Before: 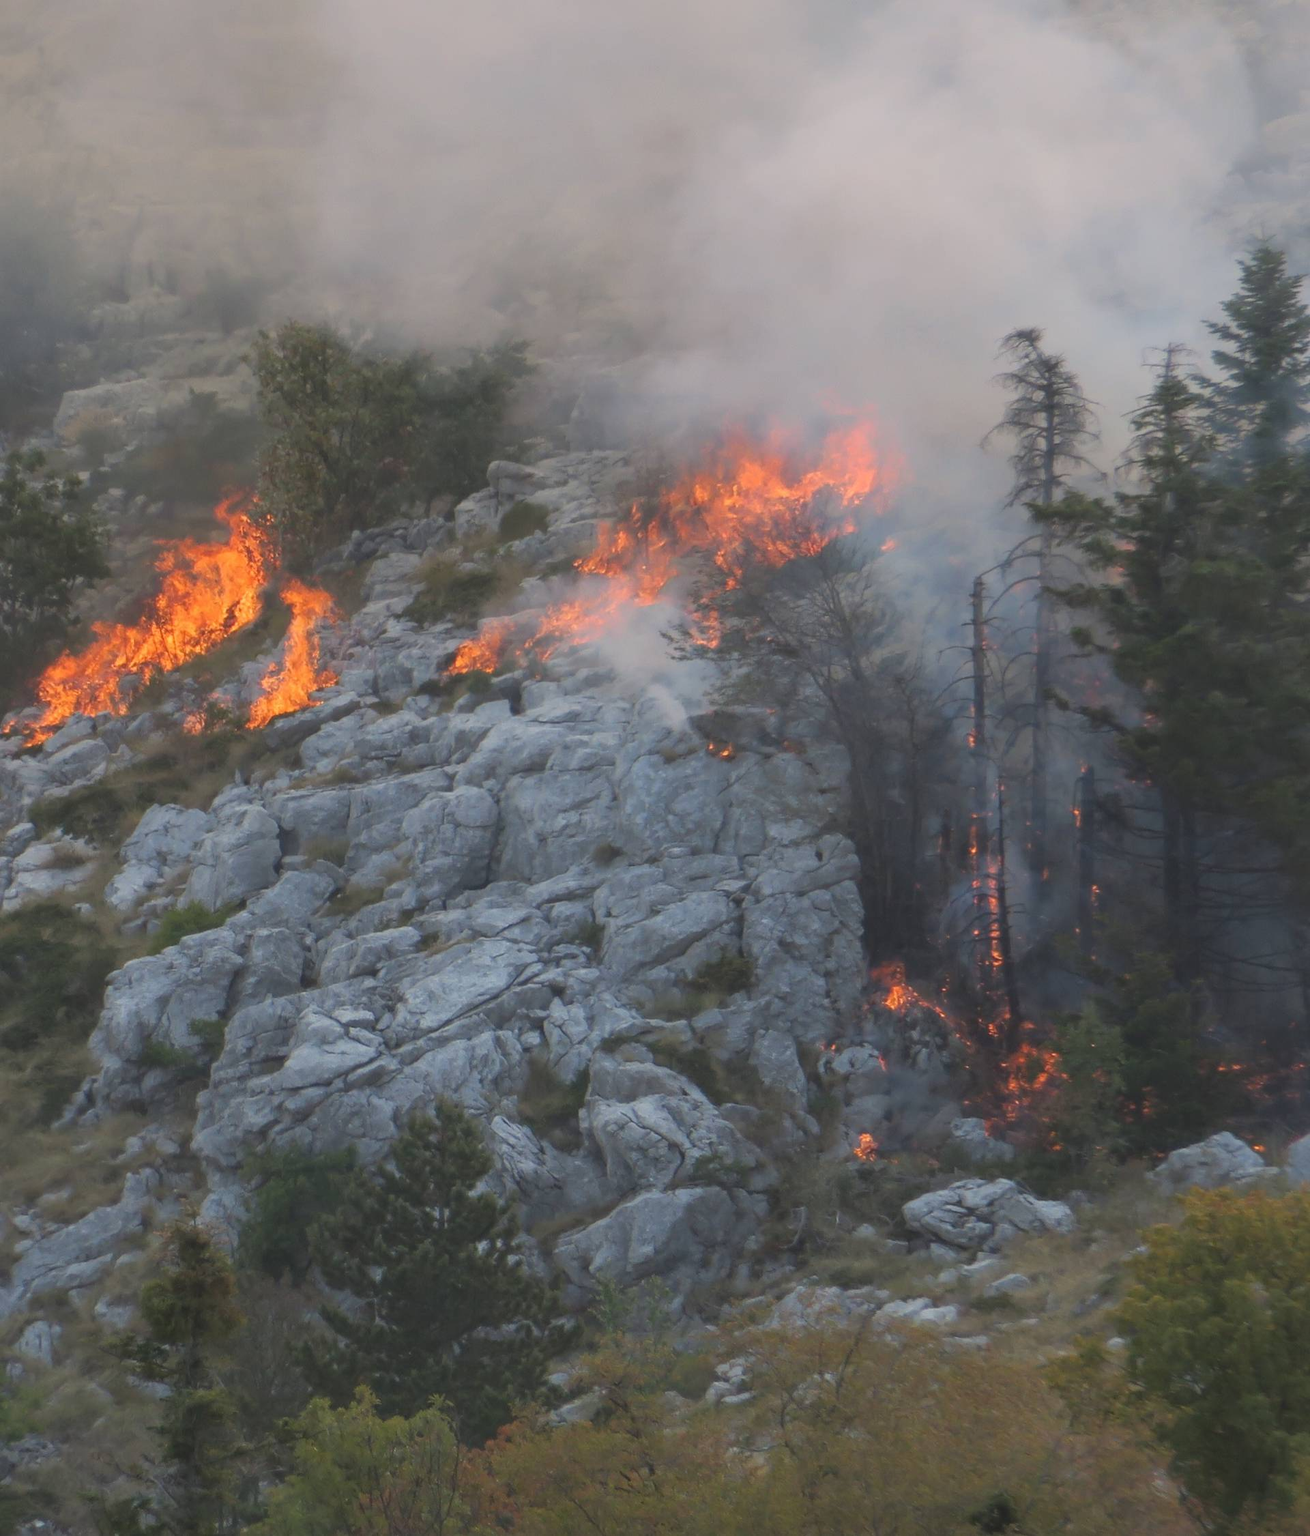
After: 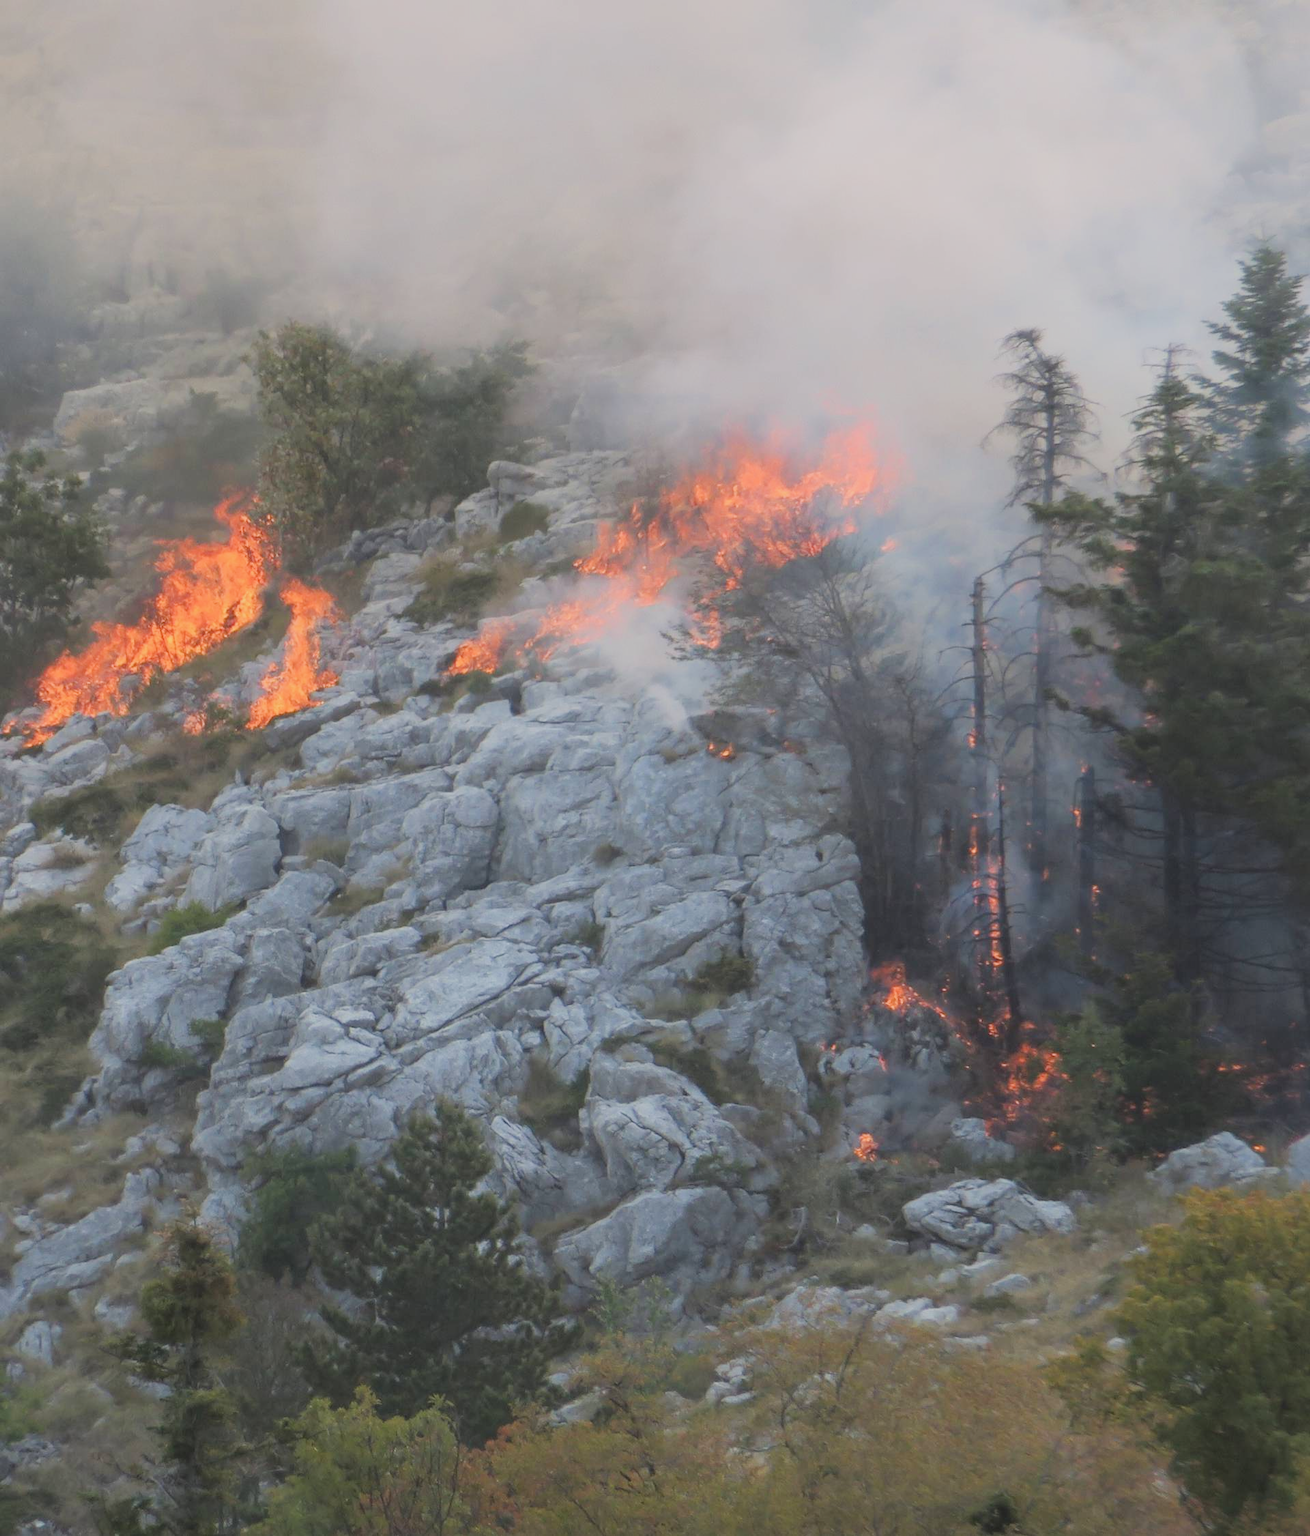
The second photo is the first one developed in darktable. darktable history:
filmic rgb: black relative exposure -16 EV, white relative exposure 6.14 EV, hardness 5.21
tone equalizer: -8 EV -0.733 EV, -7 EV -0.701 EV, -6 EV -0.602 EV, -5 EV -0.383 EV, -3 EV 0.378 EV, -2 EV 0.6 EV, -1 EV 0.675 EV, +0 EV 0.742 EV, smoothing diameter 24.98%, edges refinement/feathering 8.5, preserve details guided filter
